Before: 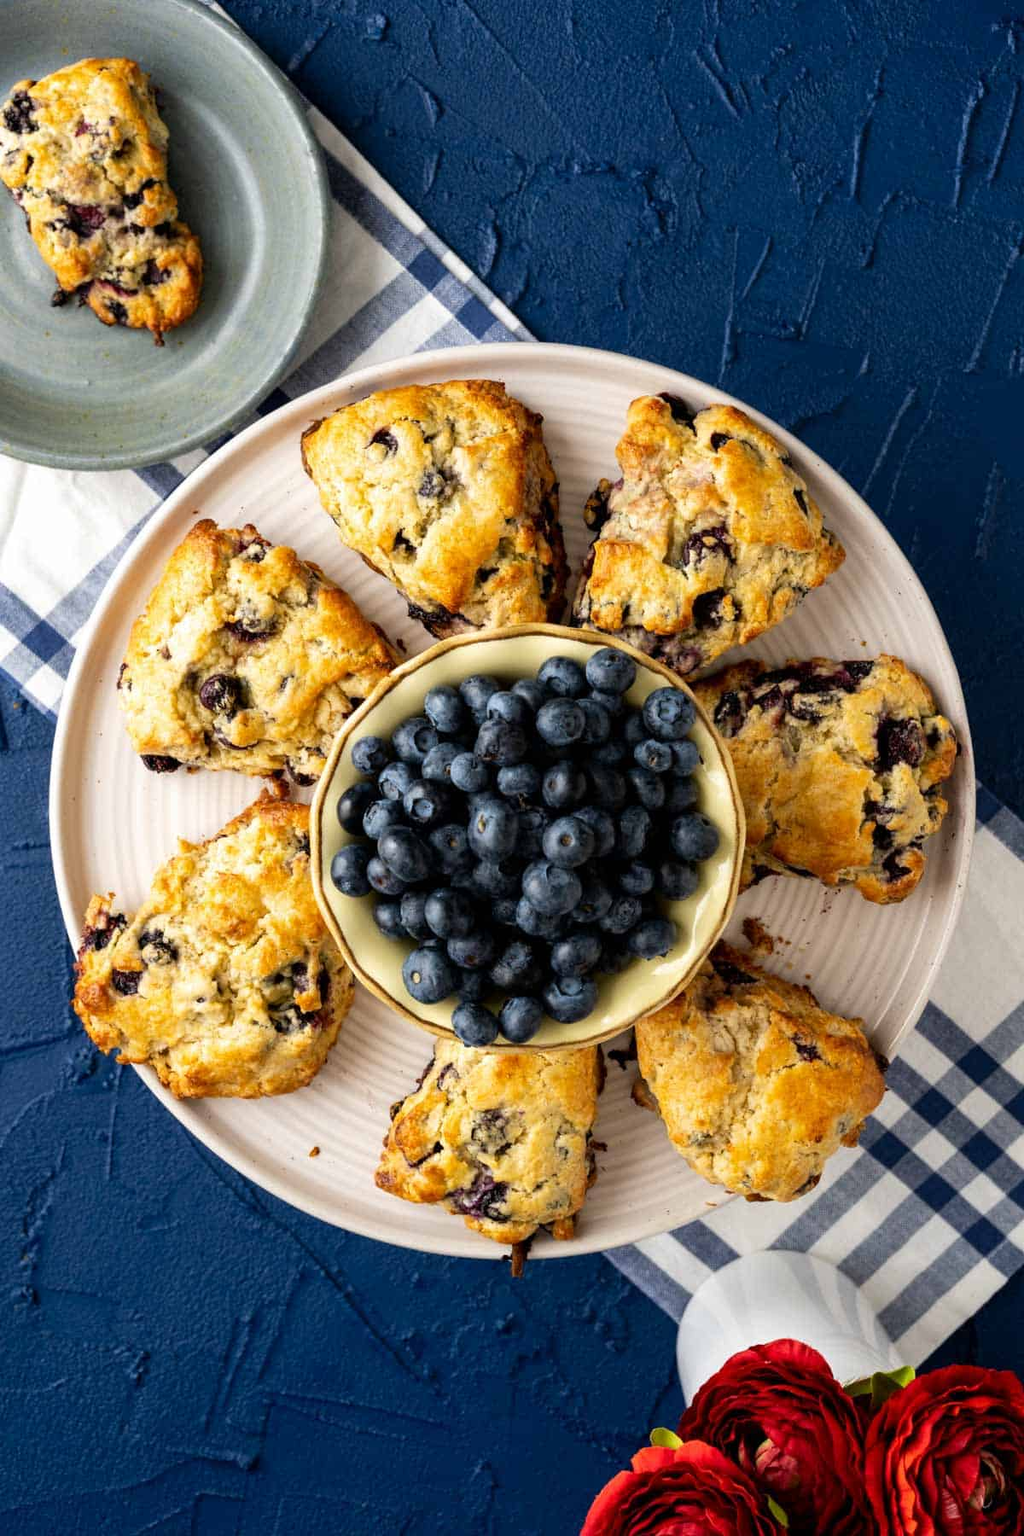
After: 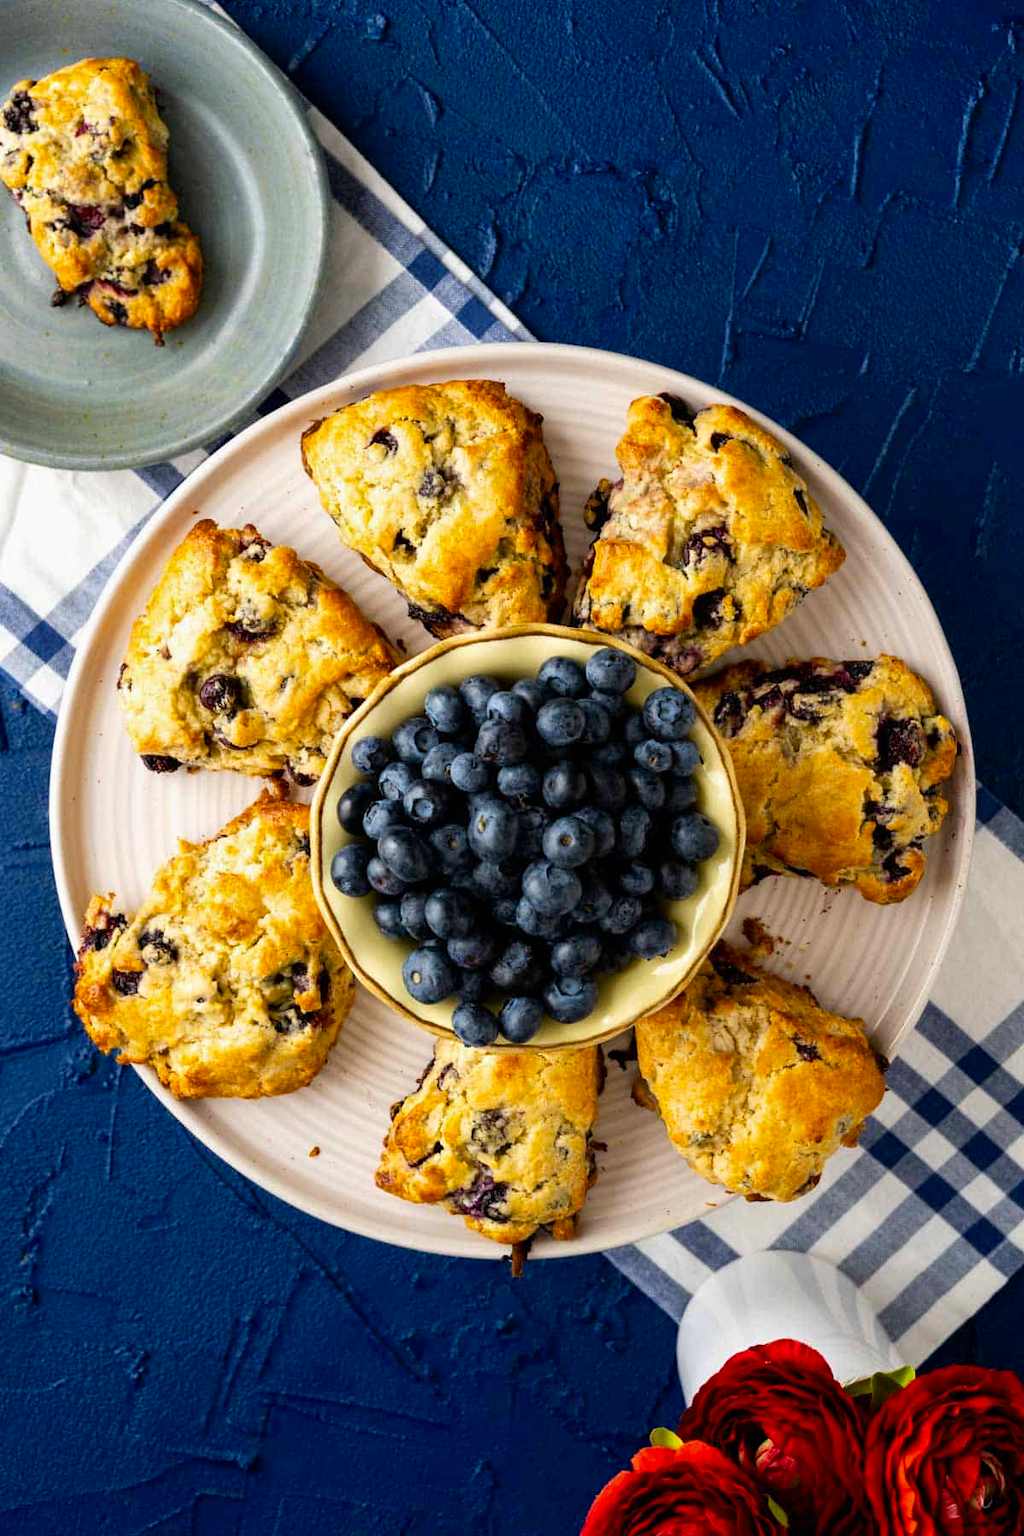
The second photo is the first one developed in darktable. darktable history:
tone equalizer: on, module defaults
color balance rgb: linear chroma grading › shadows -8%, linear chroma grading › global chroma 10%, perceptual saturation grading › global saturation 2%, perceptual saturation grading › highlights -2%, perceptual saturation grading › mid-tones 4%, perceptual saturation grading › shadows 8%, perceptual brilliance grading › global brilliance 2%, perceptual brilliance grading › highlights -4%, global vibrance 16%, saturation formula JzAzBz (2021)
